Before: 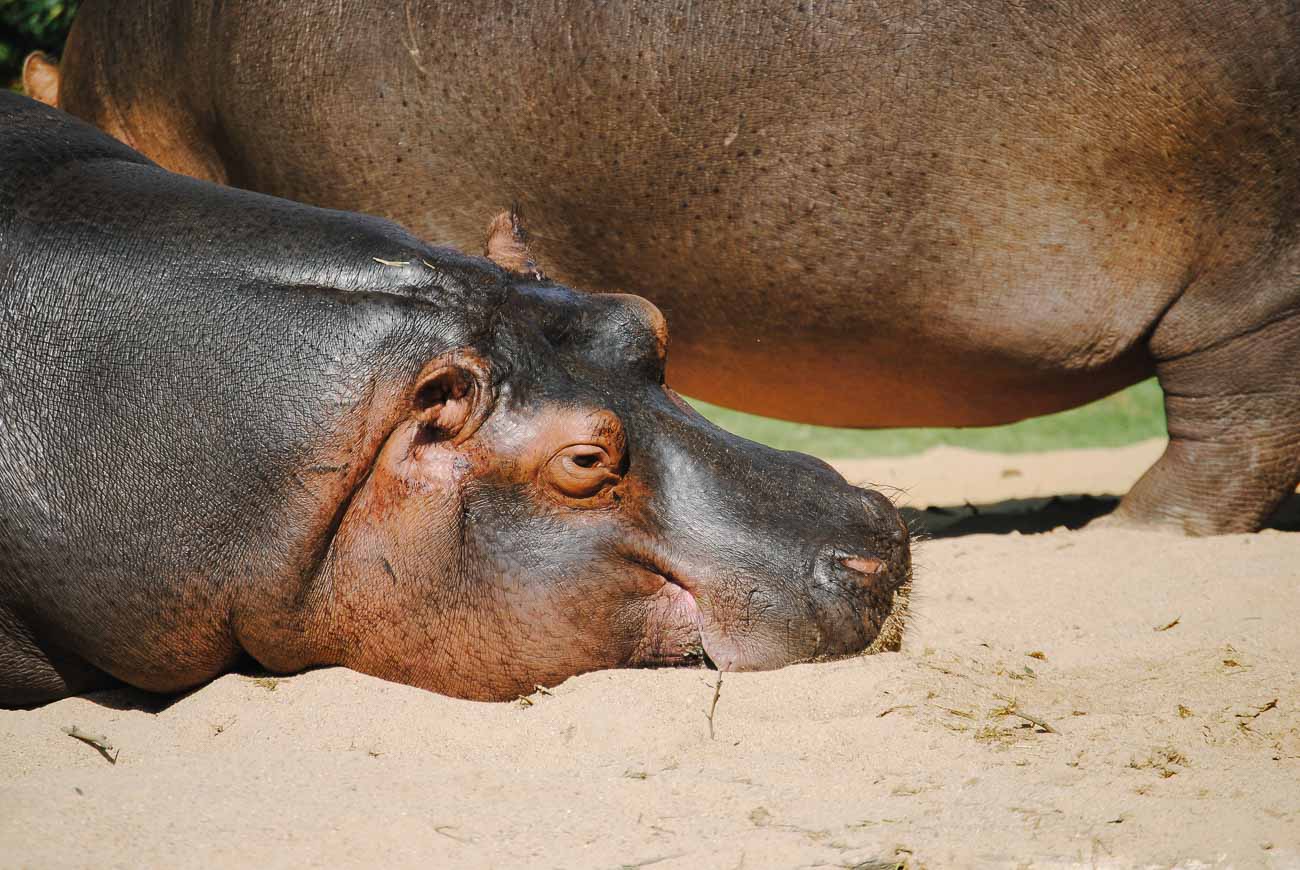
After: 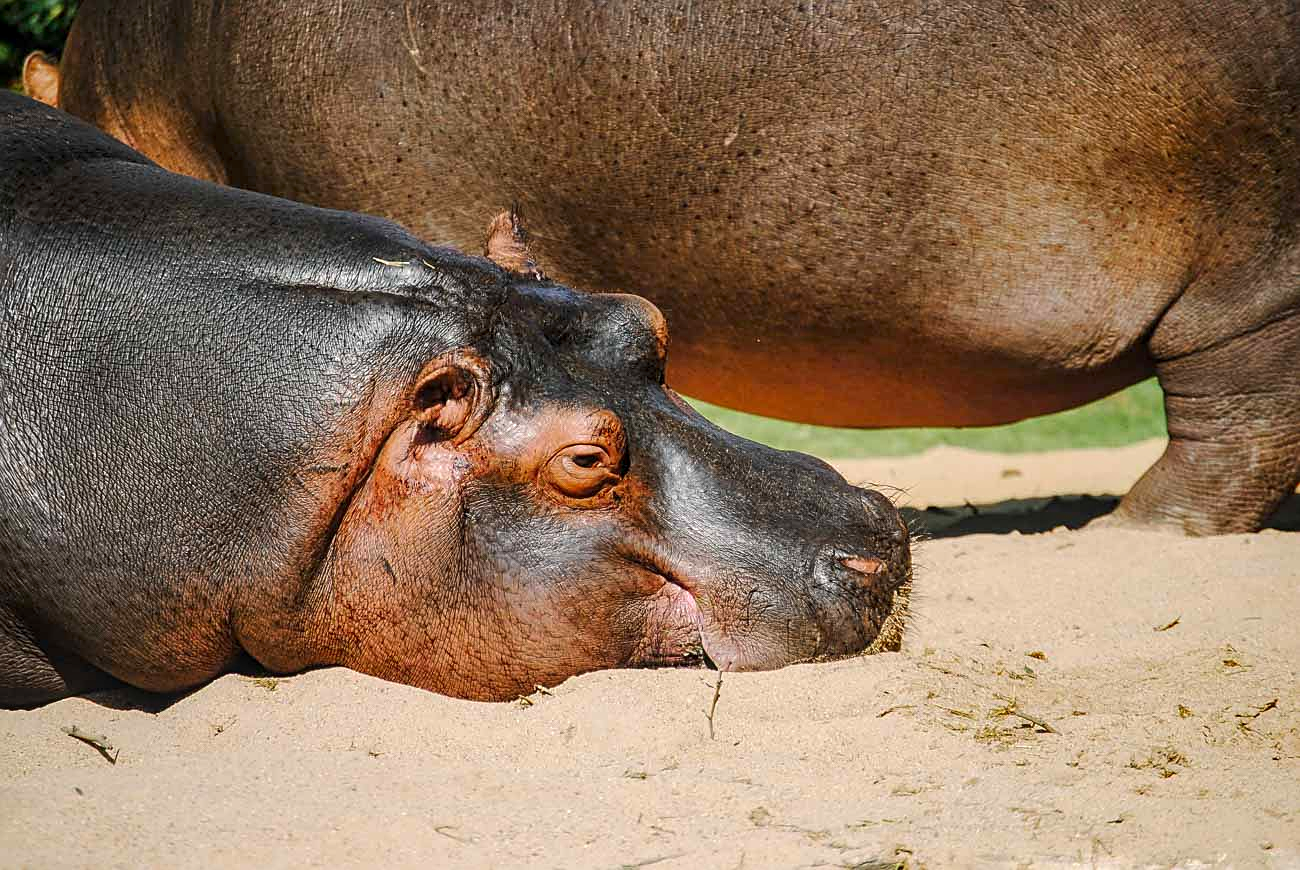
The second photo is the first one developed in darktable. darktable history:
sharpen: on, module defaults
contrast brightness saturation: contrast 0.077, saturation 0.199
local contrast: on, module defaults
